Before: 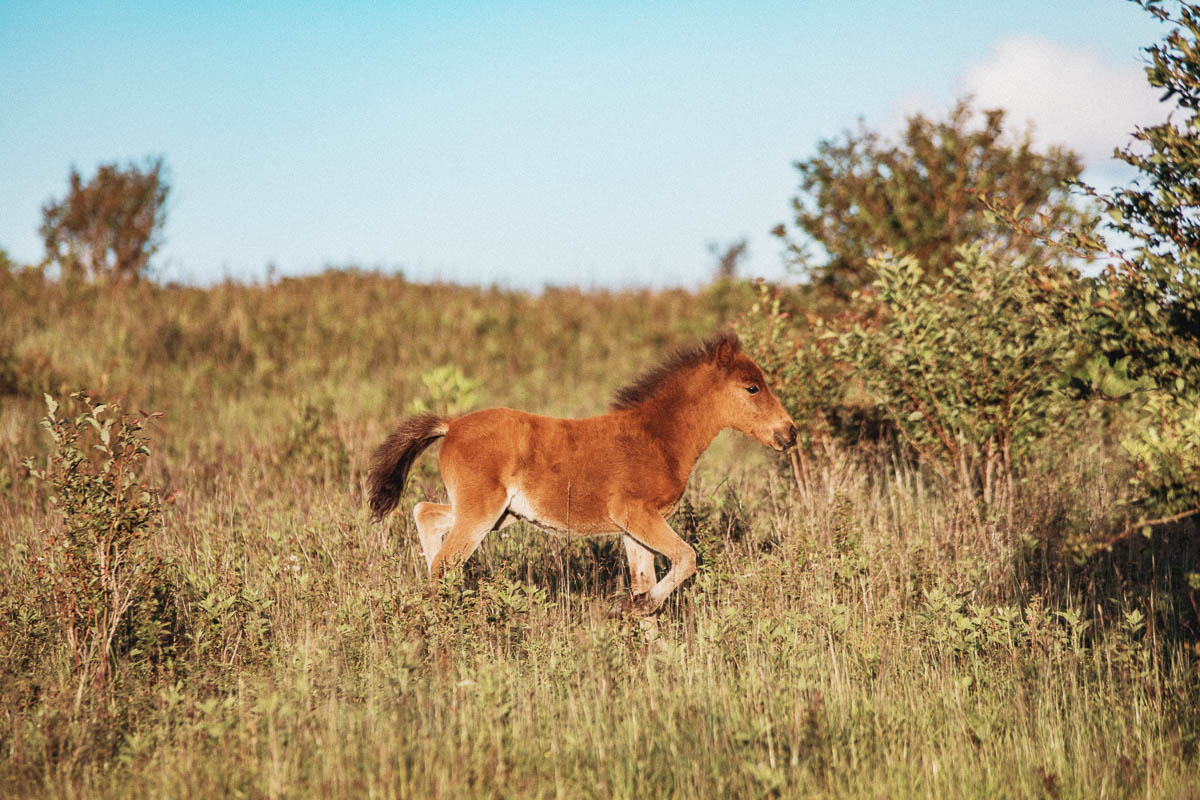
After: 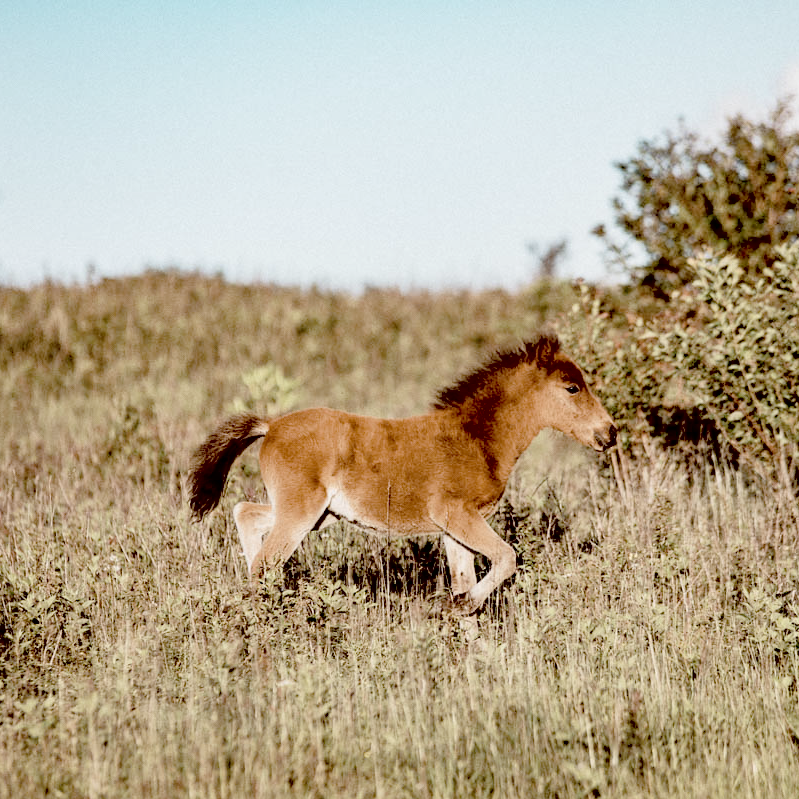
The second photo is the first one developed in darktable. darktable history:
crop and rotate: left 15.055%, right 18.278%
exposure: black level correction 0.056, compensate highlight preservation false
tone equalizer: on, module defaults
contrast brightness saturation: brightness 0.18, saturation -0.5
